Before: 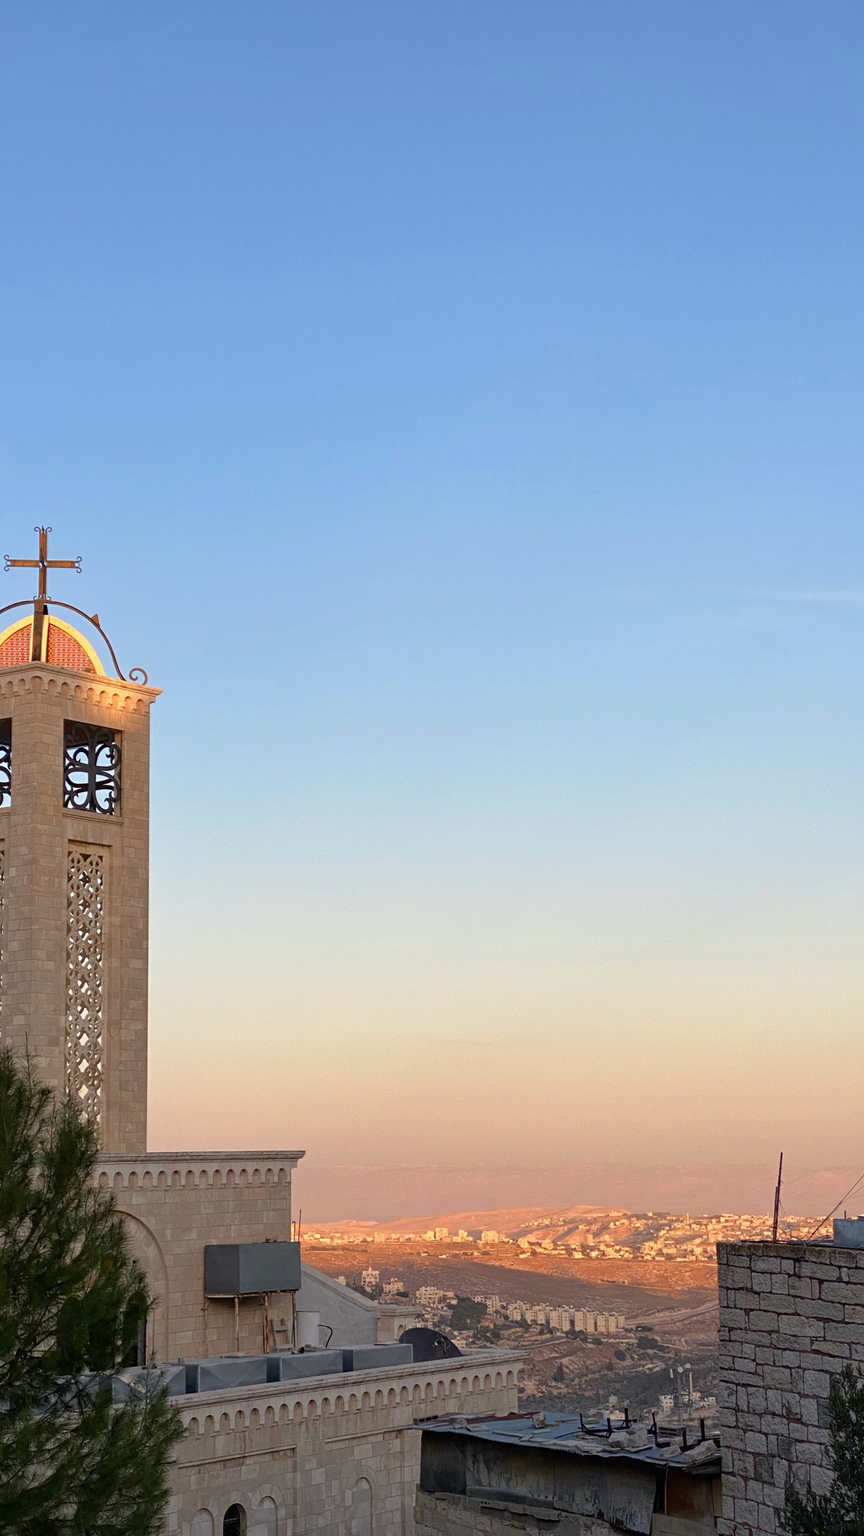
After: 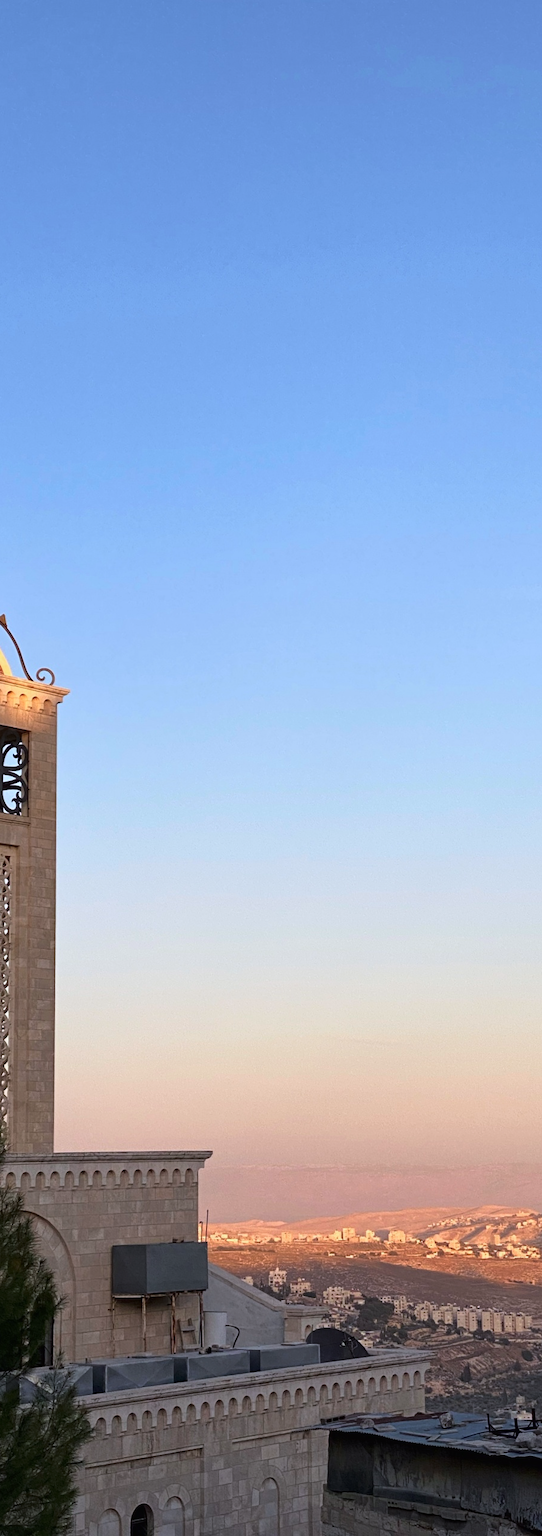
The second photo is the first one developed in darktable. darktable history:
tone curve: curves: ch0 [(0.016, 0.011) (0.204, 0.146) (0.515, 0.476) (0.78, 0.795) (1, 0.981)], color space Lab, linked channels, preserve colors none
crop: left 10.789%, right 26.368%
color calibration: illuminant as shot in camera, x 0.358, y 0.373, temperature 4628.91 K
